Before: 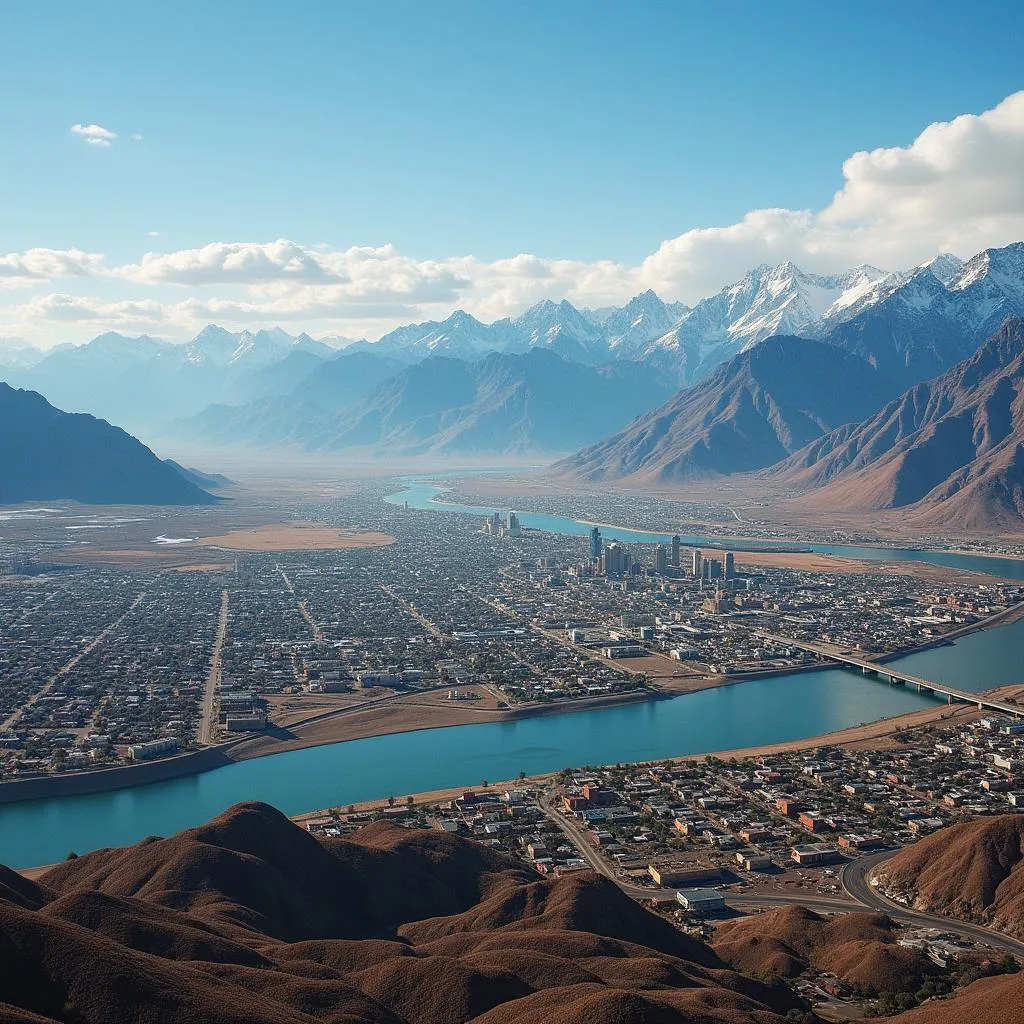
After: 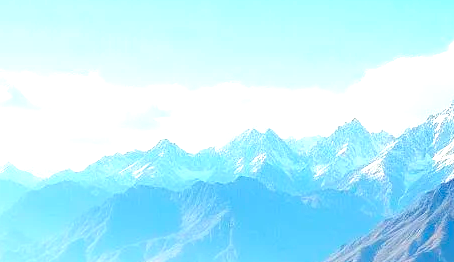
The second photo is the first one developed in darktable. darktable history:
color balance rgb: shadows lift › luminance -41.006%, shadows lift › chroma 14.164%, shadows lift › hue 257.68°, perceptual saturation grading › global saturation 19.937%, global vibrance 14.62%
crop: left 28.895%, top 16.79%, right 26.703%, bottom 57.569%
exposure: black level correction 0, exposure 1 EV, compensate highlight preservation false
